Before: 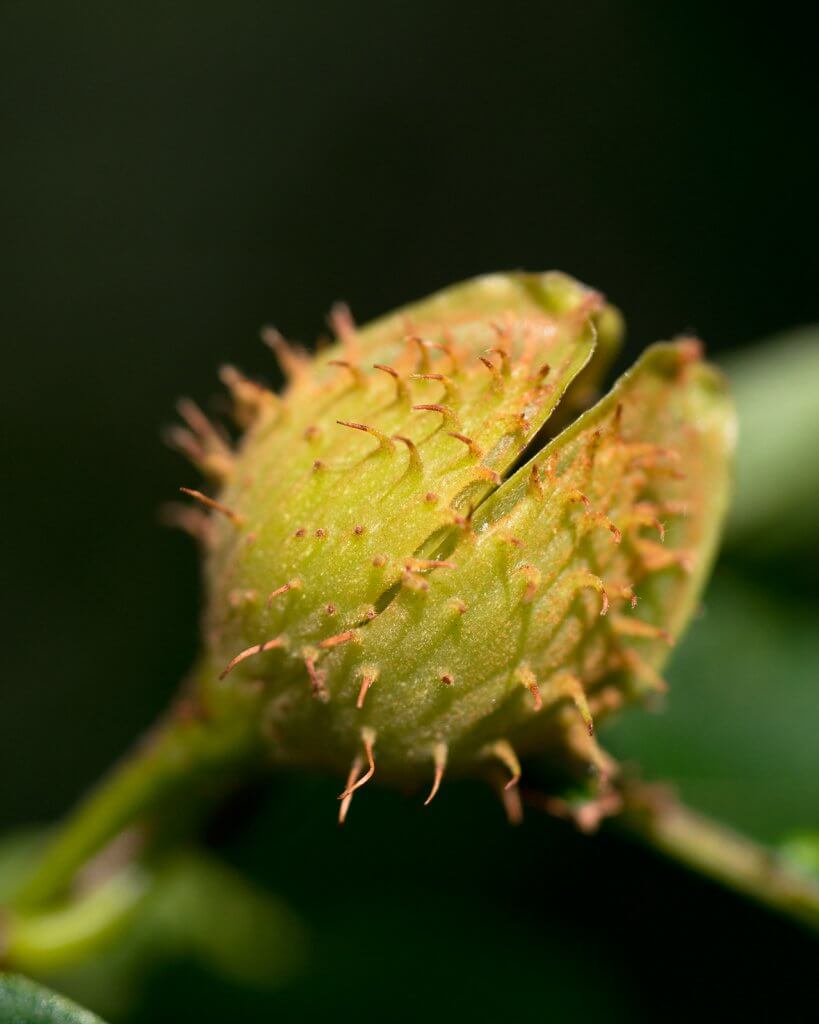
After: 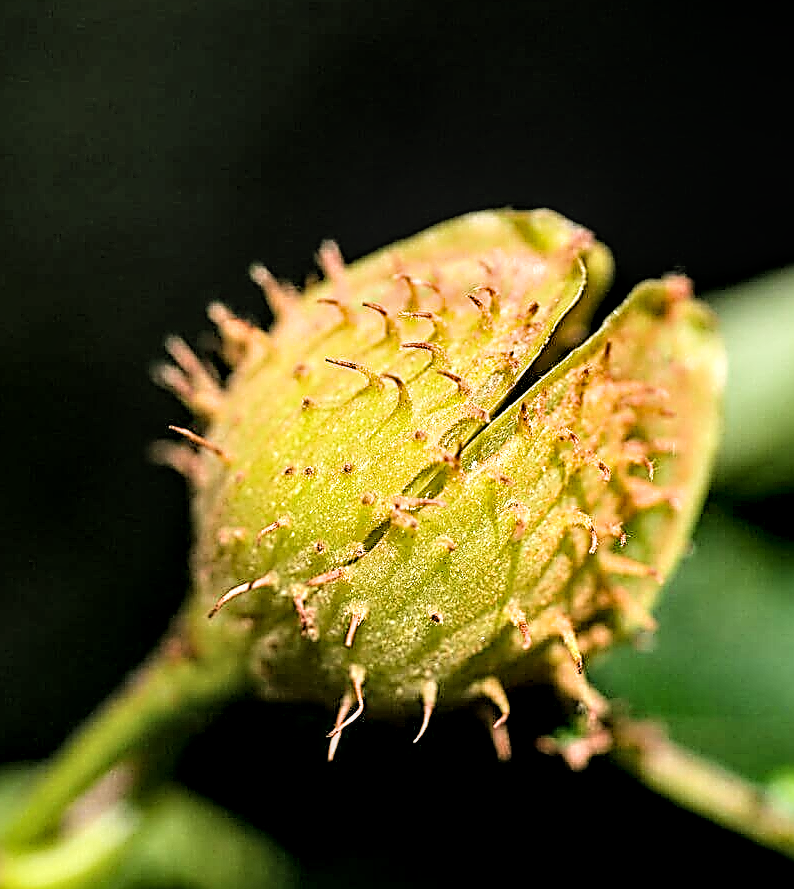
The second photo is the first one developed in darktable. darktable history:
crop: left 1.46%, top 6.099%, right 1.48%, bottom 7.066%
shadows and highlights: shadows 12.26, white point adjustment 1.27, soften with gaussian
local contrast: detail 150%
levels: levels [0, 0.492, 0.984]
exposure: black level correction 0, exposure 1 EV, compensate highlight preservation false
sharpen: amount 1.998
filmic rgb: black relative exposure -5.1 EV, white relative exposure 3.99 EV, hardness 2.88, contrast 1.195
